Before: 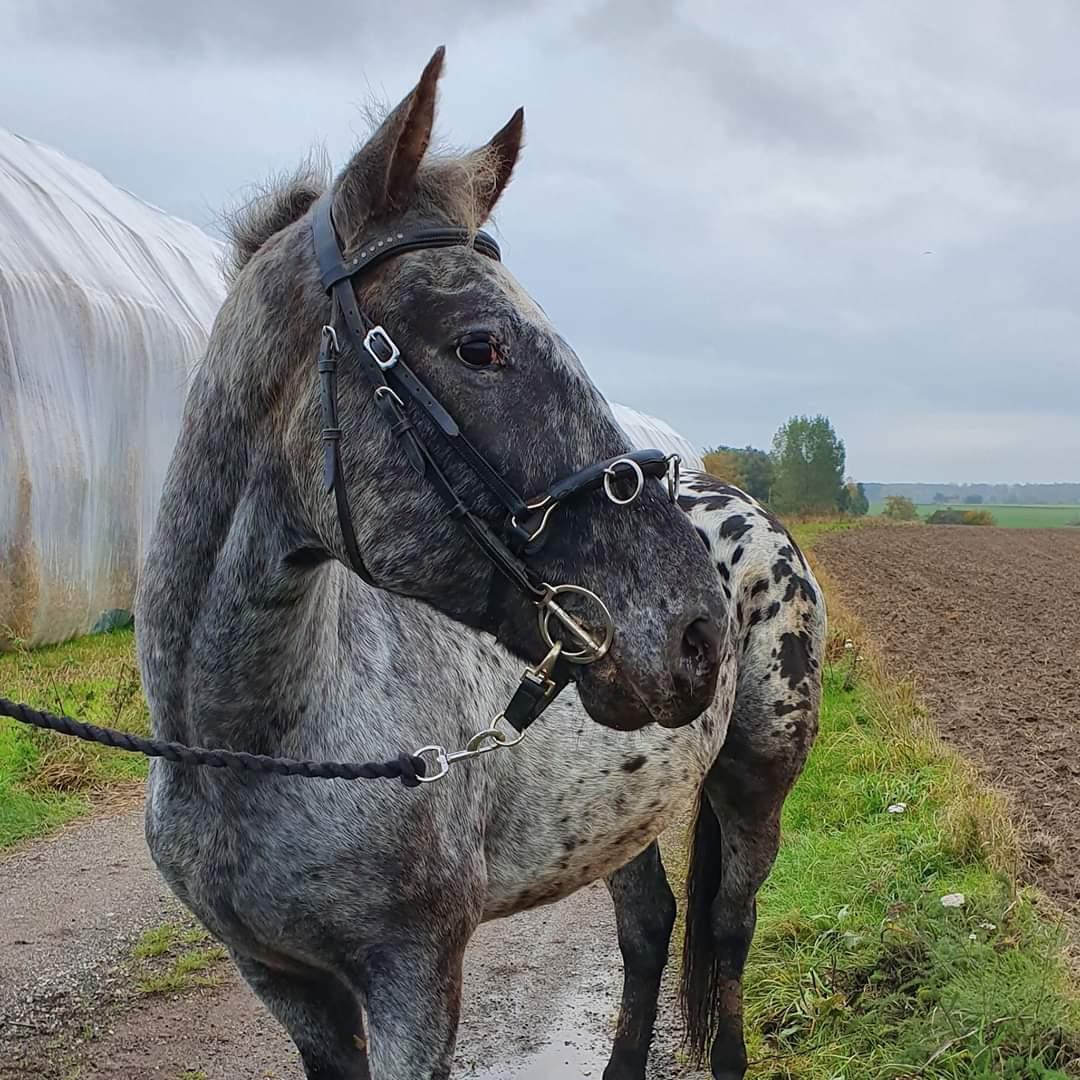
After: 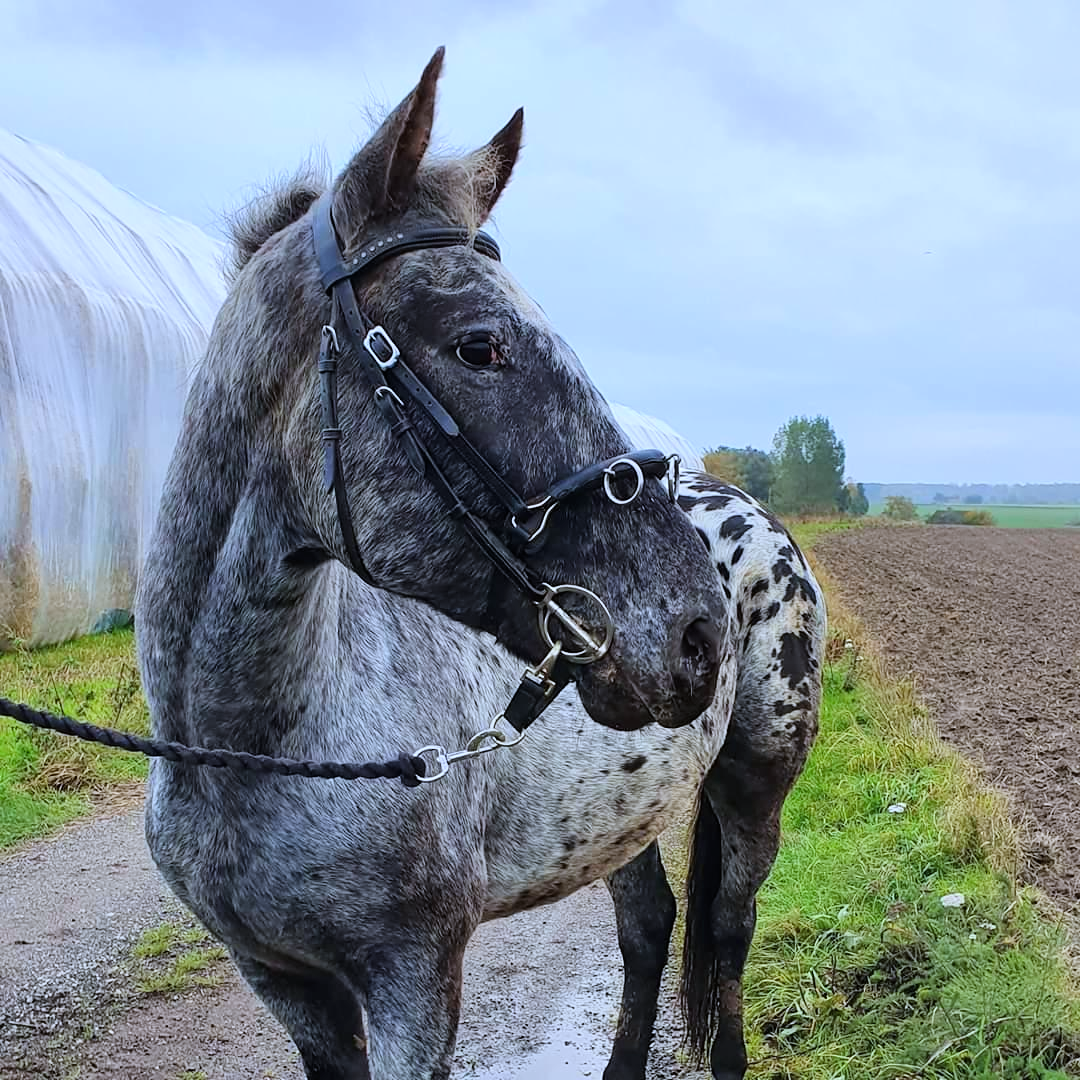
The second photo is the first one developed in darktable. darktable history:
white balance: red 0.926, green 1.003, blue 1.133
tone curve: curves: ch0 [(0, 0) (0.004, 0.001) (0.133, 0.112) (0.325, 0.362) (0.832, 0.893) (1, 1)], color space Lab, linked channels, preserve colors none
